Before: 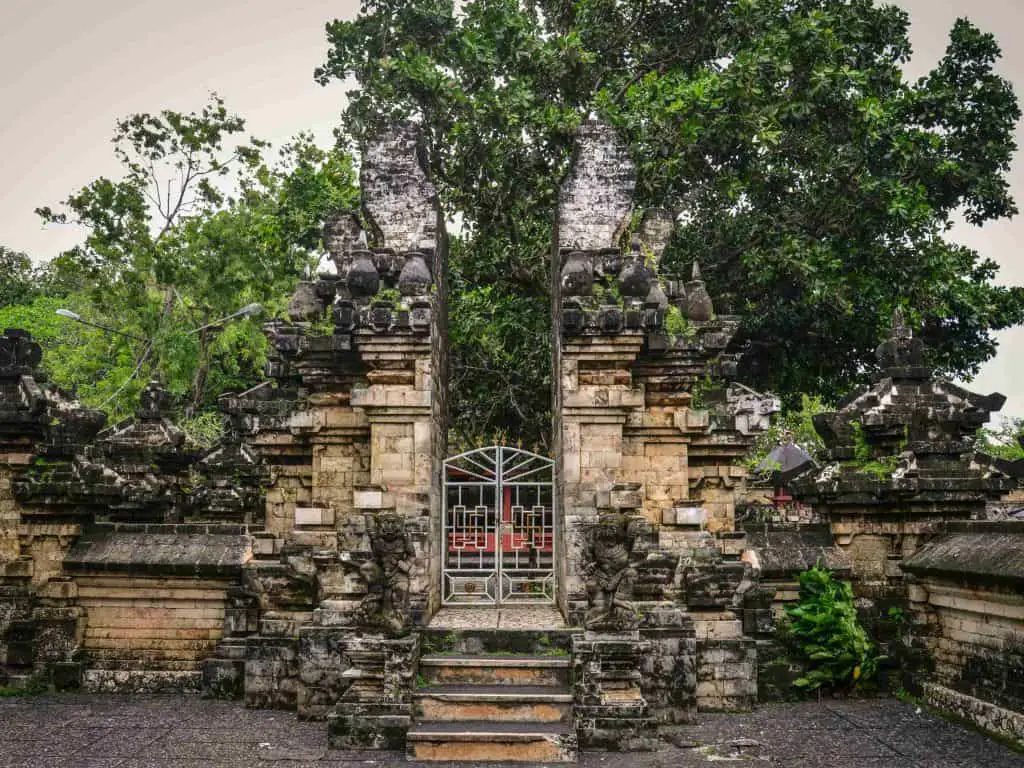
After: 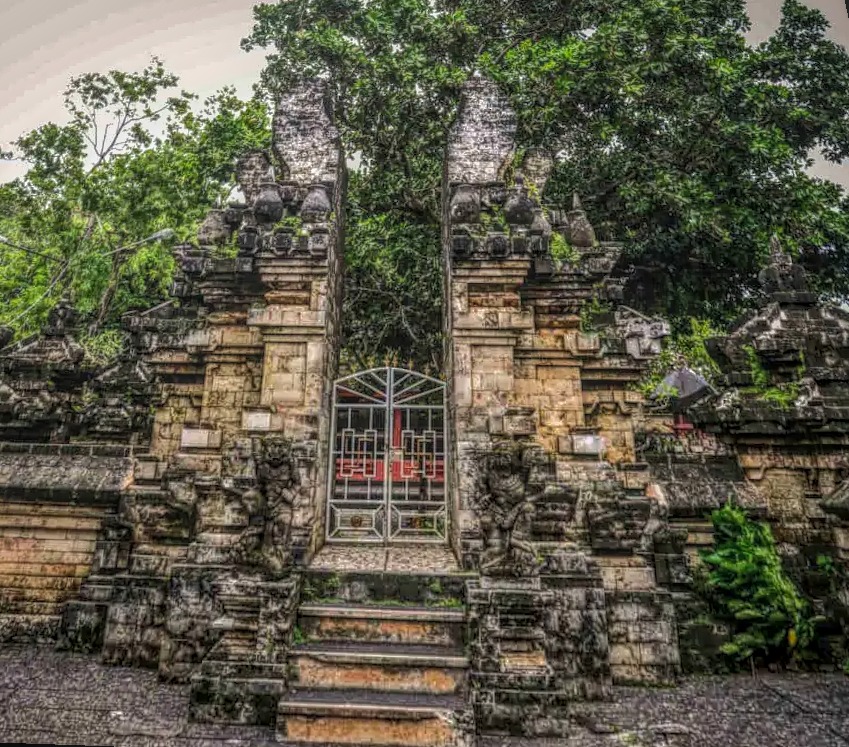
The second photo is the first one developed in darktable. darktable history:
tone equalizer: -8 EV -0.417 EV, -7 EV -0.389 EV, -6 EV -0.333 EV, -5 EV -0.222 EV, -3 EV 0.222 EV, -2 EV 0.333 EV, -1 EV 0.389 EV, +0 EV 0.417 EV, edges refinement/feathering 500, mask exposure compensation -1.57 EV, preserve details no
rotate and perspective: rotation 0.72°, lens shift (vertical) -0.352, lens shift (horizontal) -0.051, crop left 0.152, crop right 0.859, crop top 0.019, crop bottom 0.964
local contrast: highlights 20%, shadows 30%, detail 200%, midtone range 0.2
